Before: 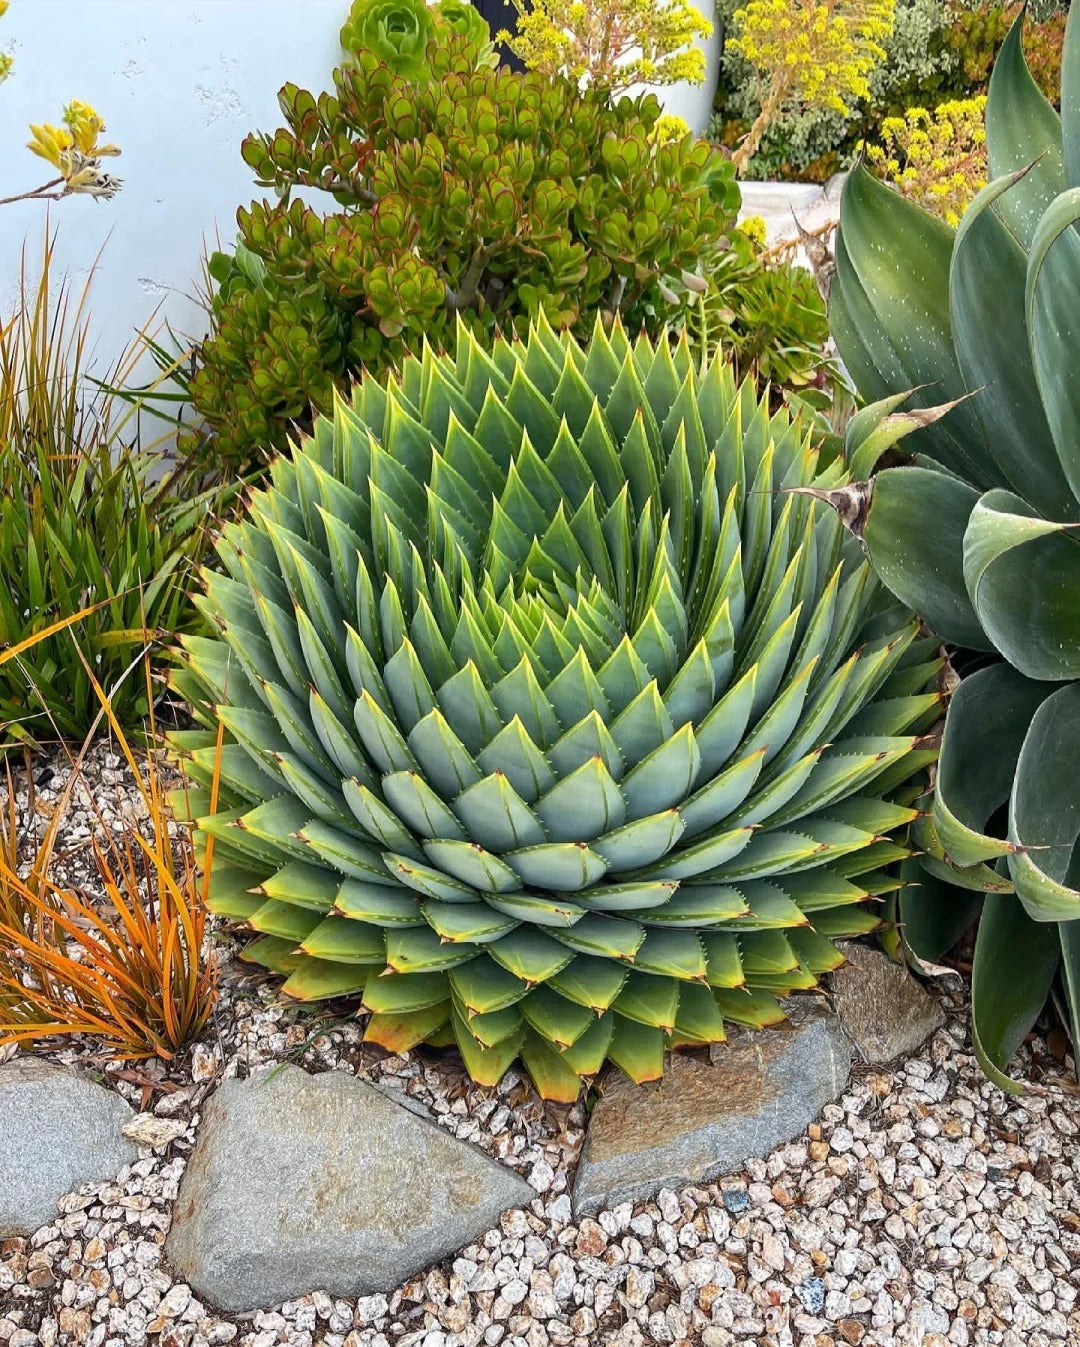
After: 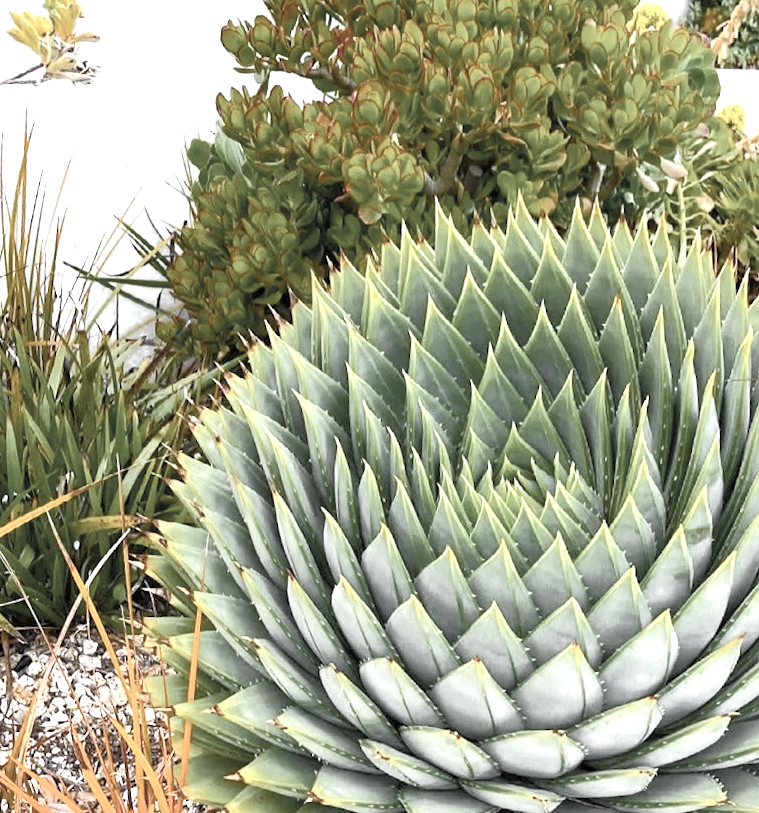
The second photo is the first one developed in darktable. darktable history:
color zones: curves: ch0 [(0, 0.613) (0.01, 0.613) (0.245, 0.448) (0.498, 0.529) (0.642, 0.665) (0.879, 0.777) (0.99, 0.613)]; ch1 [(0, 0.035) (0.121, 0.189) (0.259, 0.197) (0.415, 0.061) (0.589, 0.022) (0.732, 0.022) (0.857, 0.026) (0.991, 0.053)]
crop and rotate: angle -4.99°, left 2.122%, top 6.945%, right 27.566%, bottom 30.519%
tone curve: curves: ch0 [(0.013, 0) (0.061, 0.068) (0.239, 0.256) (0.502, 0.505) (0.683, 0.676) (0.761, 0.773) (0.858, 0.858) (0.987, 0.945)]; ch1 [(0, 0) (0.172, 0.123) (0.304, 0.267) (0.414, 0.395) (0.472, 0.473) (0.502, 0.508) (0.521, 0.528) (0.583, 0.595) (0.654, 0.673) (0.728, 0.761) (1, 1)]; ch2 [(0, 0) (0.411, 0.424) (0.485, 0.476) (0.502, 0.502) (0.553, 0.557) (0.57, 0.576) (1, 1)], color space Lab, independent channels, preserve colors none
rotate and perspective: rotation -4.86°, automatic cropping off
shadows and highlights: shadows 12, white point adjustment 1.2, highlights -0.36, soften with gaussian
exposure: exposure 0.559 EV, compensate highlight preservation false
color balance rgb: linear chroma grading › shadows -2.2%, linear chroma grading › highlights -15%, linear chroma grading › global chroma -10%, linear chroma grading › mid-tones -10%, perceptual saturation grading › global saturation 45%, perceptual saturation grading › highlights -50%, perceptual saturation grading › shadows 30%, perceptual brilliance grading › global brilliance 18%, global vibrance 45%
